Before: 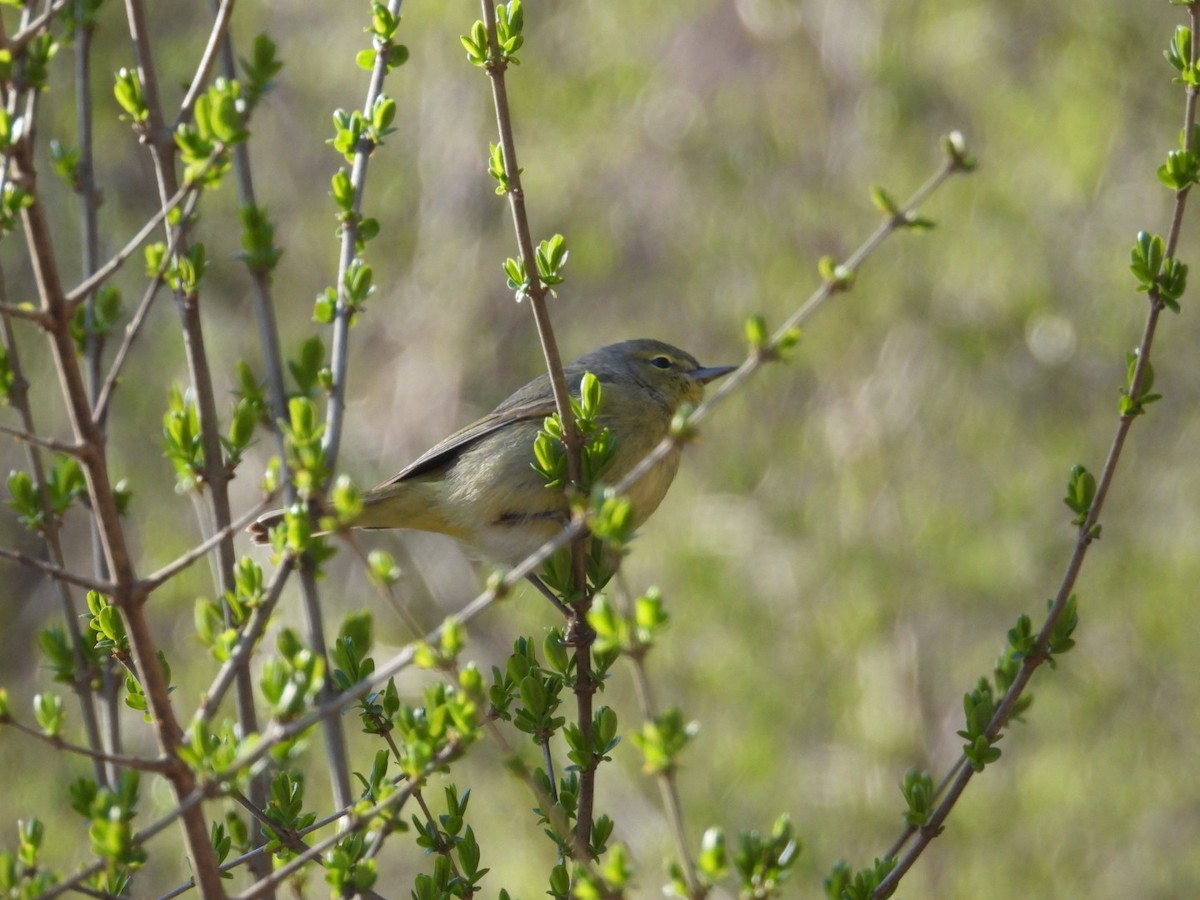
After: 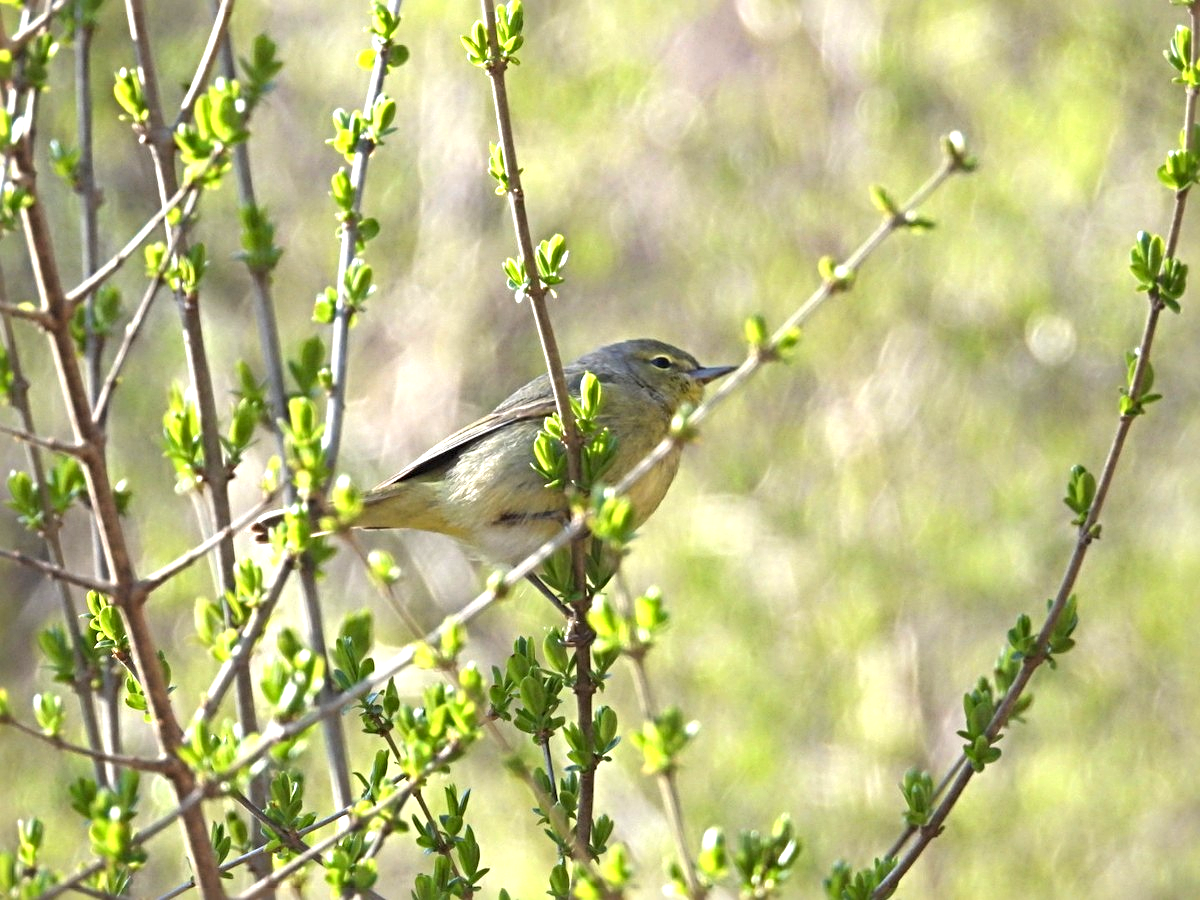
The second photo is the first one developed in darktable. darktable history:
exposure: black level correction 0, exposure 1.1 EV, compensate exposure bias true, compensate highlight preservation false
sharpen: radius 4.883
